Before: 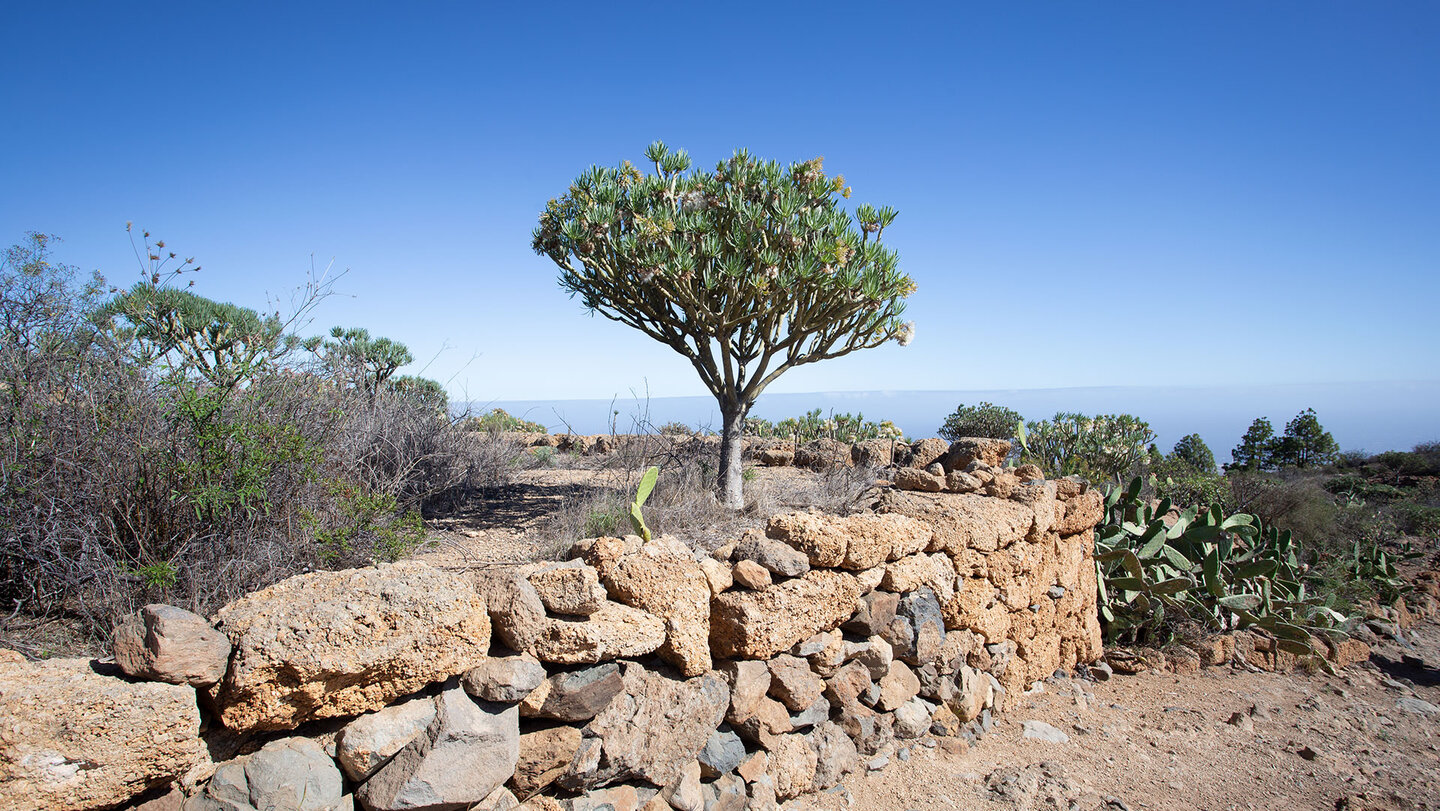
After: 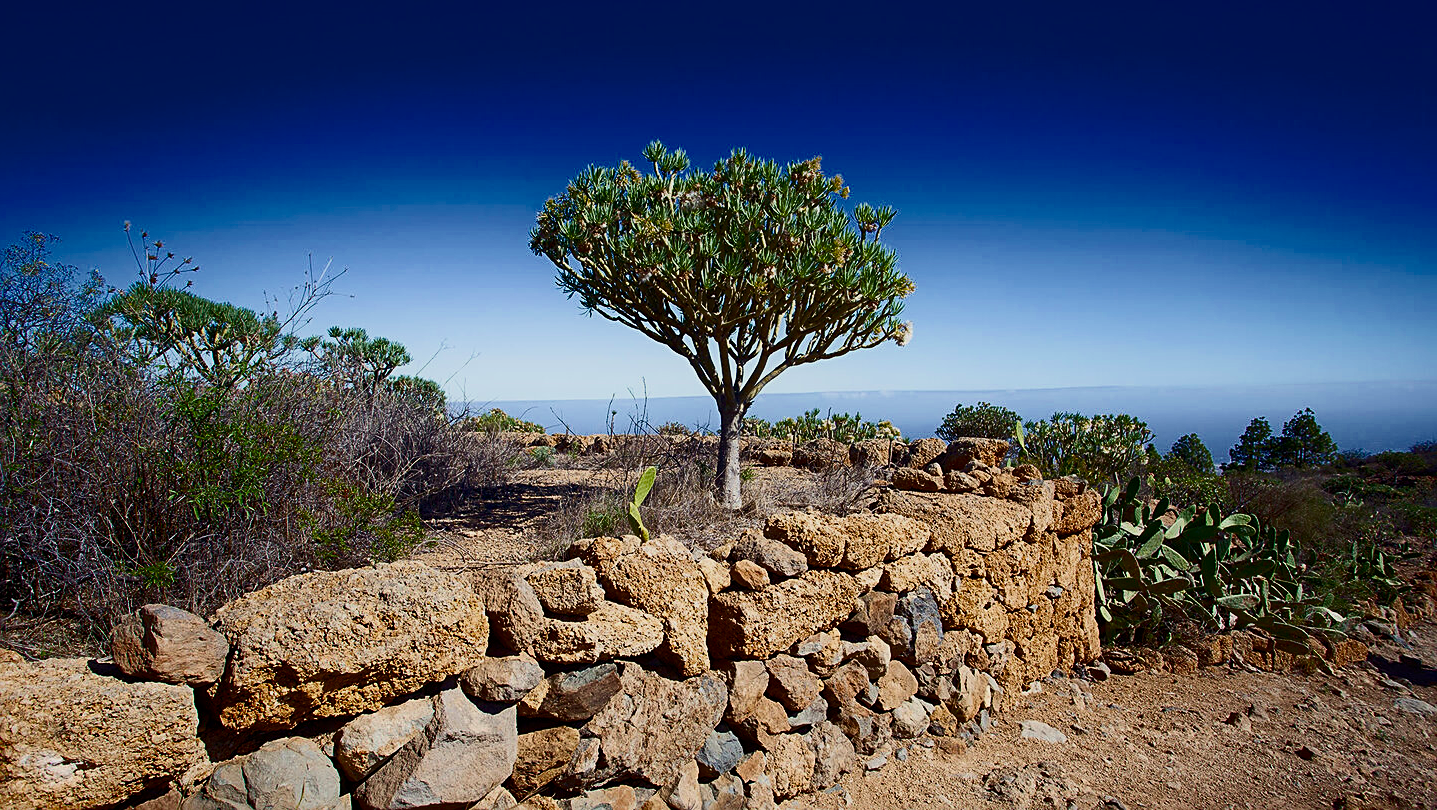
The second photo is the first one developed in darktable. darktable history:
velvia: on, module defaults
tone equalizer: -8 EV 0.274 EV, -7 EV 0.384 EV, -6 EV 0.423 EV, -5 EV 0.269 EV, -3 EV -0.271 EV, -2 EV -0.432 EV, -1 EV -0.44 EV, +0 EV -0.278 EV
exposure: exposure -0.419 EV, compensate highlight preservation false
crop: left 0.151%
sharpen: on, module defaults
color balance rgb: shadows lift › chroma 1.016%, shadows lift › hue 28.66°, linear chroma grading › shadows 31.952%, linear chroma grading › global chroma -2.073%, linear chroma grading › mid-tones 3.843%, perceptual saturation grading › global saturation 29.793%, saturation formula JzAzBz (2021)
color correction: highlights b* 2.99
contrast brightness saturation: contrast 0.288
